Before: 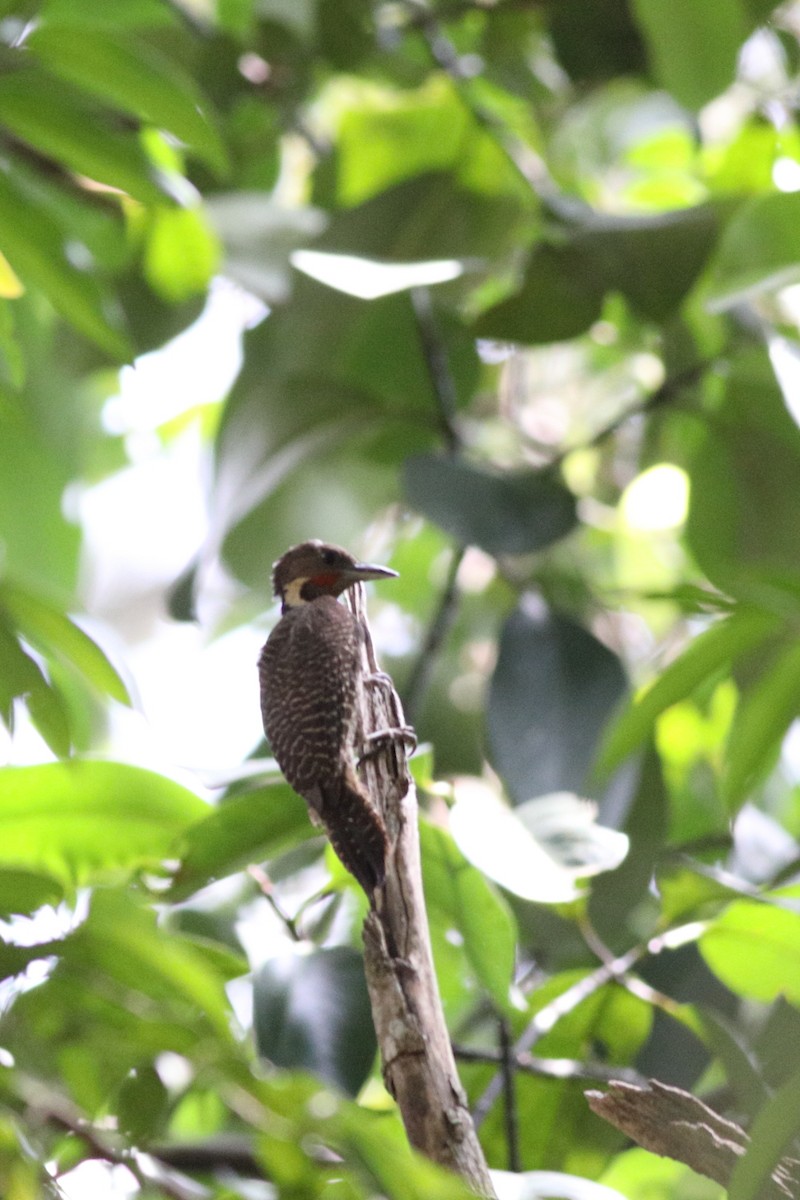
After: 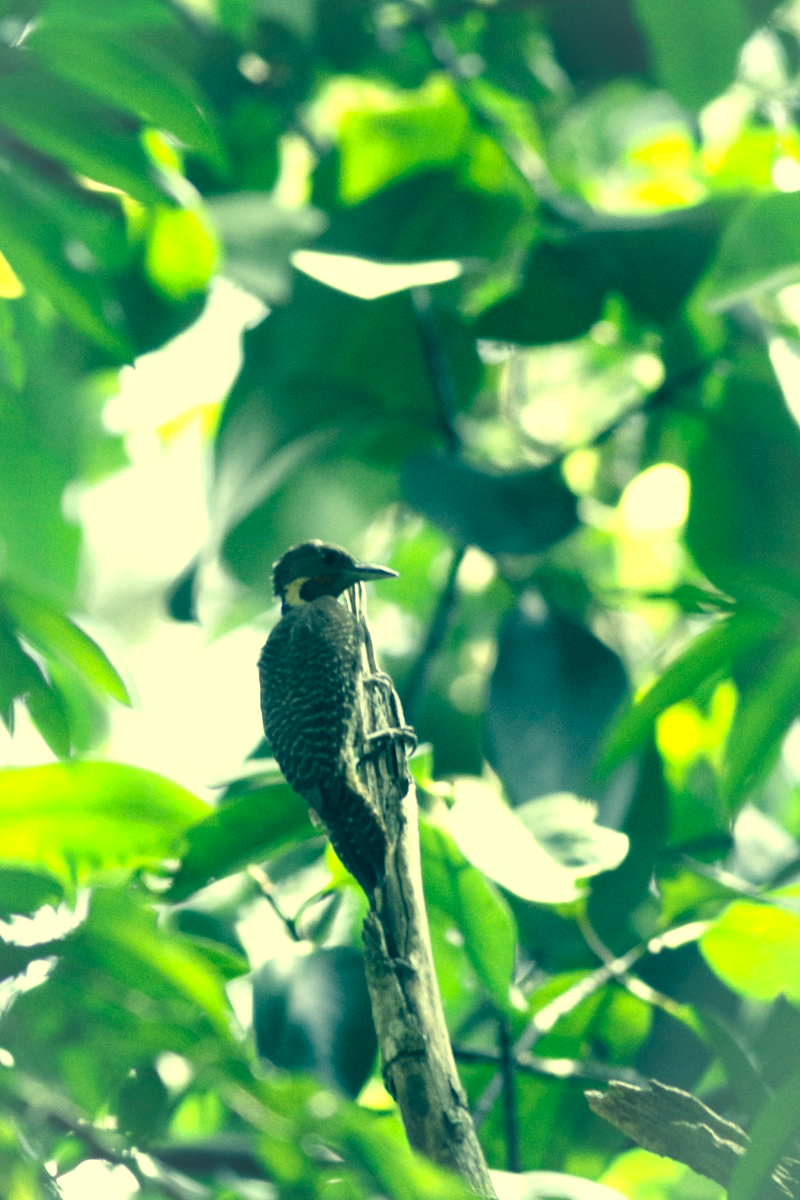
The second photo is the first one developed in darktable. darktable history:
color correction: highlights a* -15.98, highlights b* 39.6, shadows a* -39.97, shadows b* -25.99
color zones: curves: ch0 [(0.018, 0.548) (0.224, 0.64) (0.425, 0.447) (0.675, 0.575) (0.732, 0.579)]; ch1 [(0.066, 0.487) (0.25, 0.5) (0.404, 0.43) (0.75, 0.421) (0.956, 0.421)]; ch2 [(0.044, 0.561) (0.215, 0.465) (0.399, 0.544) (0.465, 0.548) (0.614, 0.447) (0.724, 0.43) (0.882, 0.623) (0.956, 0.632)]
vignetting: brightness 0.066, saturation -0.001, automatic ratio true
